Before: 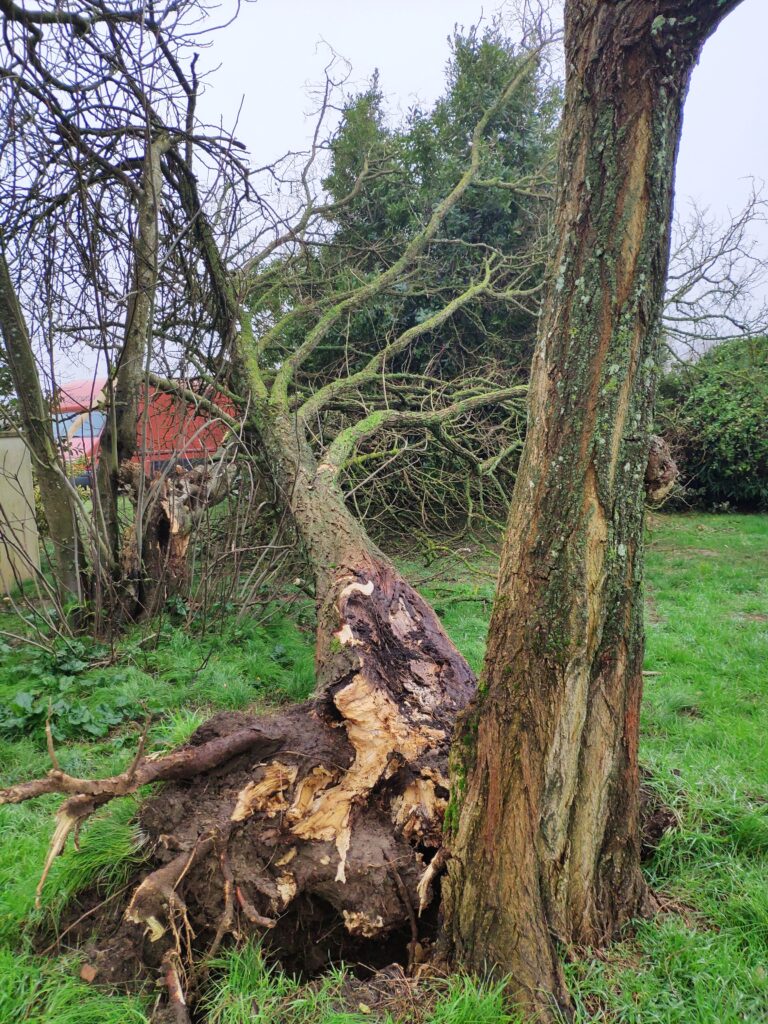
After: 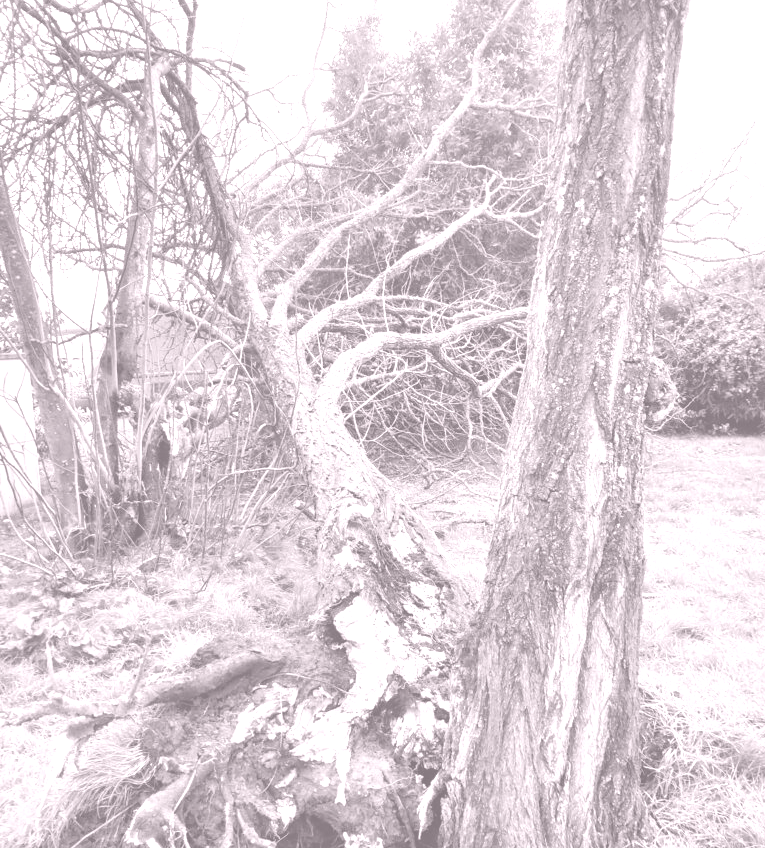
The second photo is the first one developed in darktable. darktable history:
crop: top 7.625%, bottom 8.027%
colorize: hue 25.2°, saturation 83%, source mix 82%, lightness 79%, version 1
color contrast: green-magenta contrast 0.3, blue-yellow contrast 0.15
